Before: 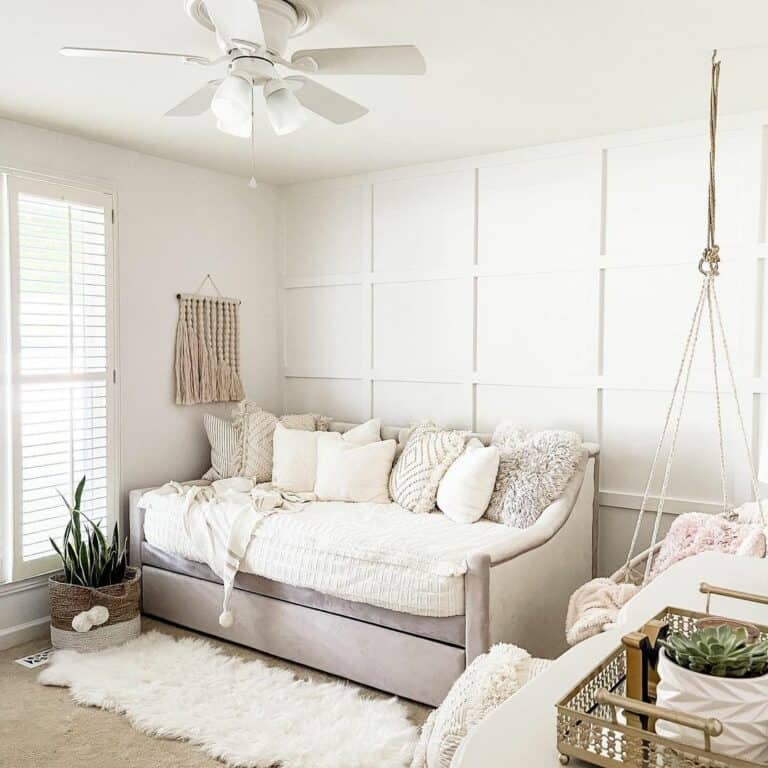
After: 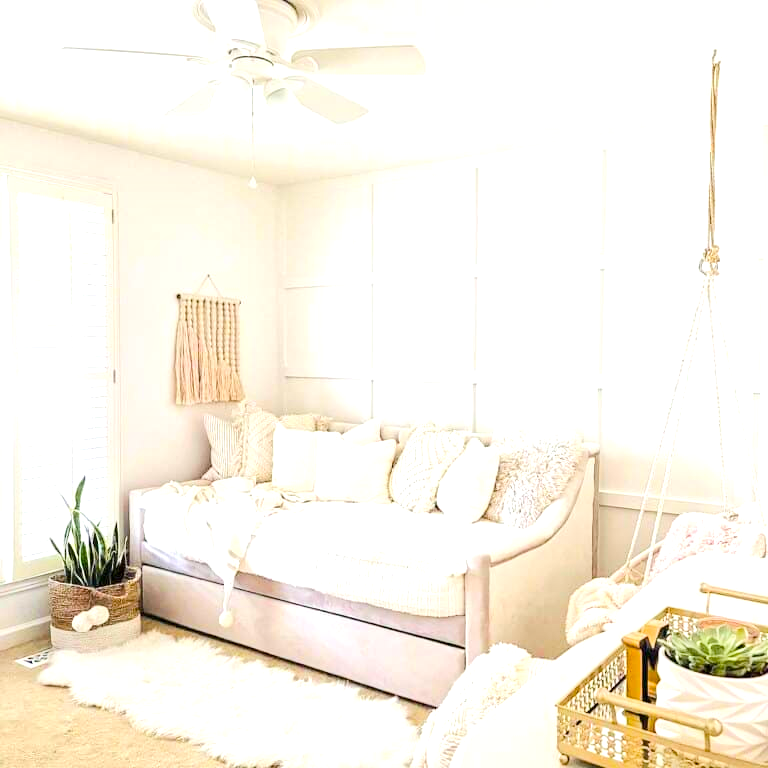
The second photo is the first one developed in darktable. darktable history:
tone equalizer: -8 EV 1.96 EV, -7 EV 1.97 EV, -6 EV 1.97 EV, -5 EV 1.99 EV, -4 EV 1.97 EV, -3 EV 1.49 EV, -2 EV 0.975 EV, -1 EV 0.501 EV, edges refinement/feathering 500, mask exposure compensation -1.57 EV, preserve details guided filter
color balance rgb: shadows lift › chroma 0.882%, shadows lift › hue 111.56°, perceptual saturation grading › global saturation 29.602%, global vibrance 20.419%
